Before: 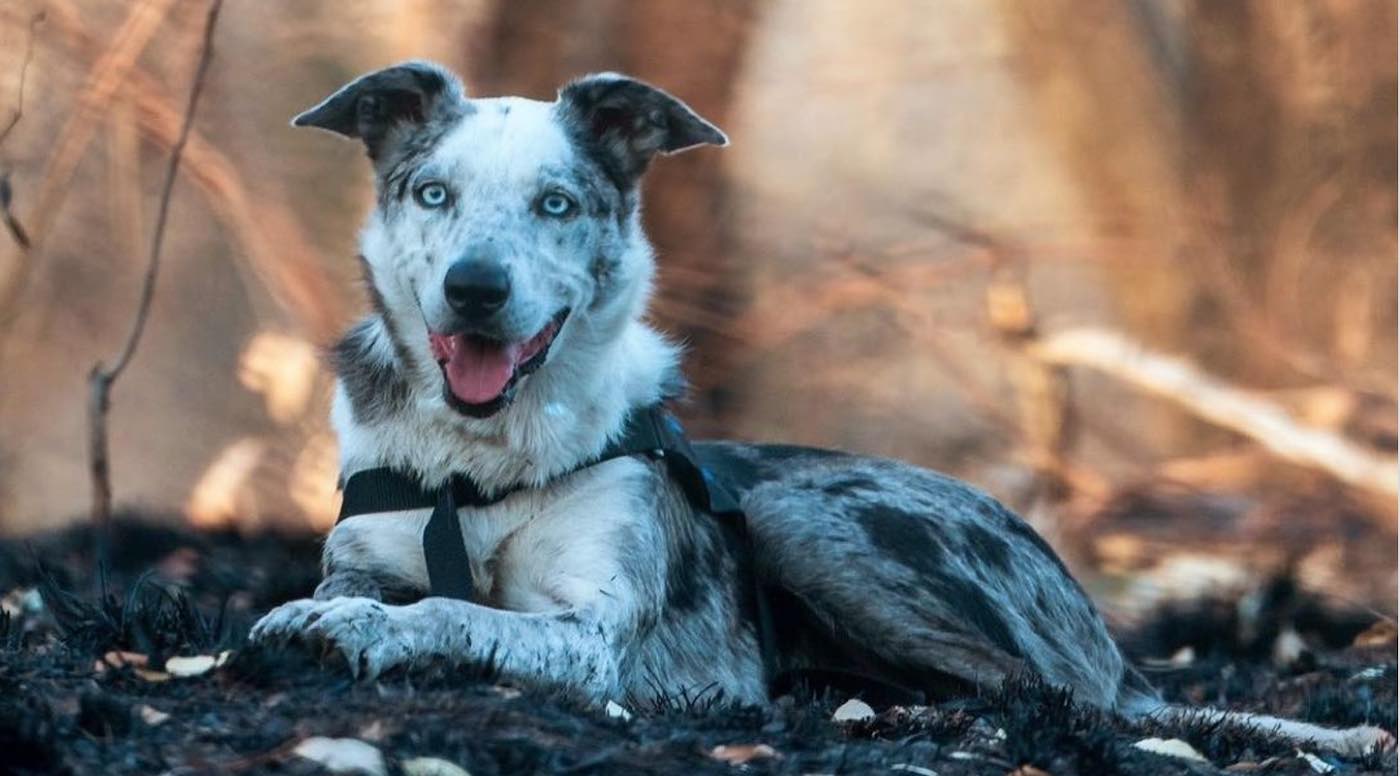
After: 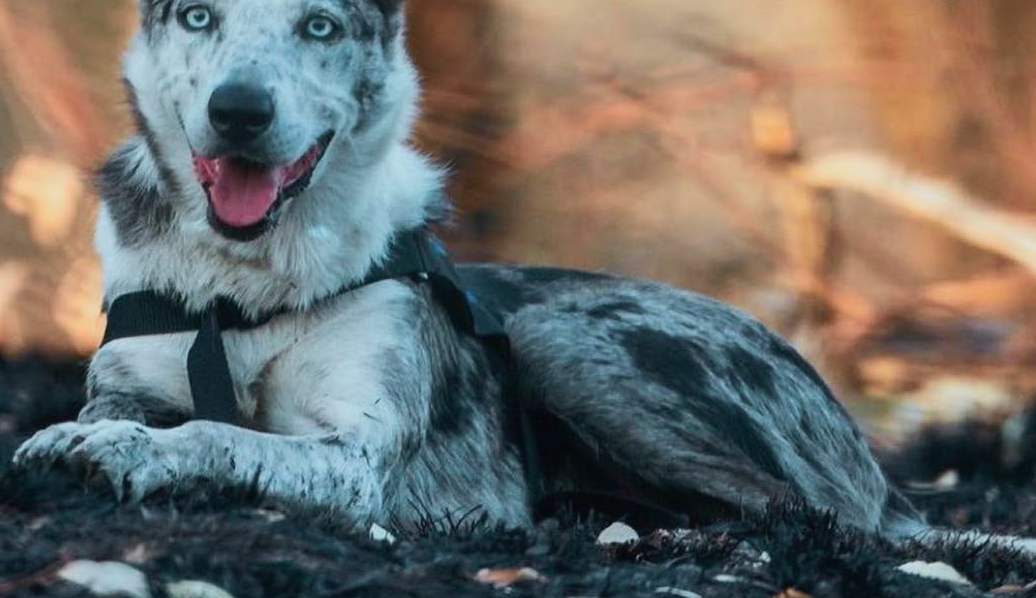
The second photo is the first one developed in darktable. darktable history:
tone curve: curves: ch0 [(0, 0.014) (0.036, 0.047) (0.15, 0.156) (0.27, 0.258) (0.511, 0.506) (0.761, 0.741) (1, 0.919)]; ch1 [(0, 0) (0.179, 0.173) (0.322, 0.32) (0.429, 0.431) (0.502, 0.5) (0.519, 0.522) (0.562, 0.575) (0.631, 0.65) (0.72, 0.692) (1, 1)]; ch2 [(0, 0) (0.29, 0.295) (0.404, 0.436) (0.497, 0.498) (0.533, 0.556) (0.599, 0.607) (0.696, 0.707) (1, 1)], color space Lab, independent channels, preserve colors none
crop: left 16.871%, top 22.857%, right 9.116%
